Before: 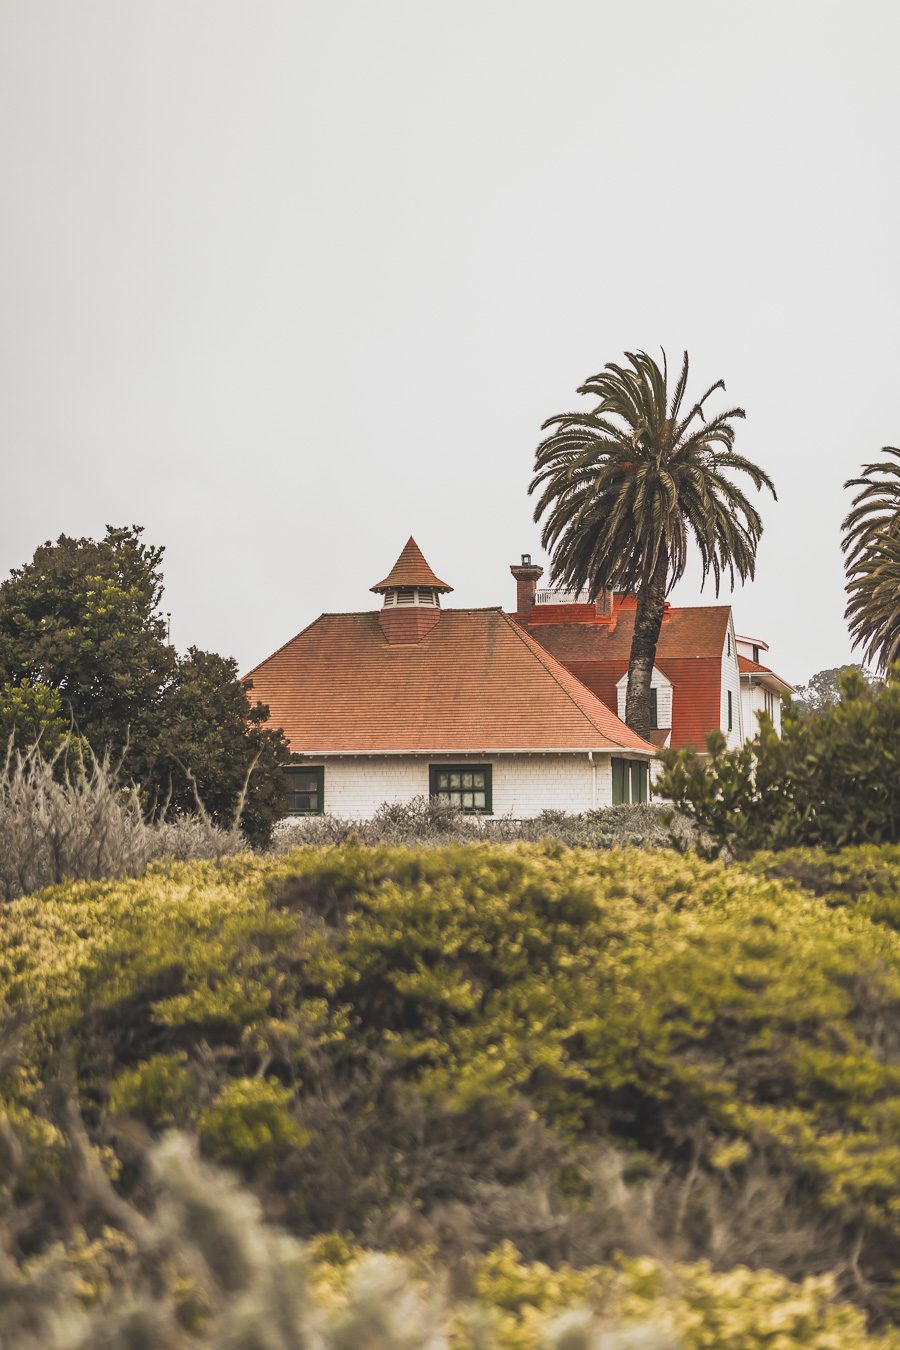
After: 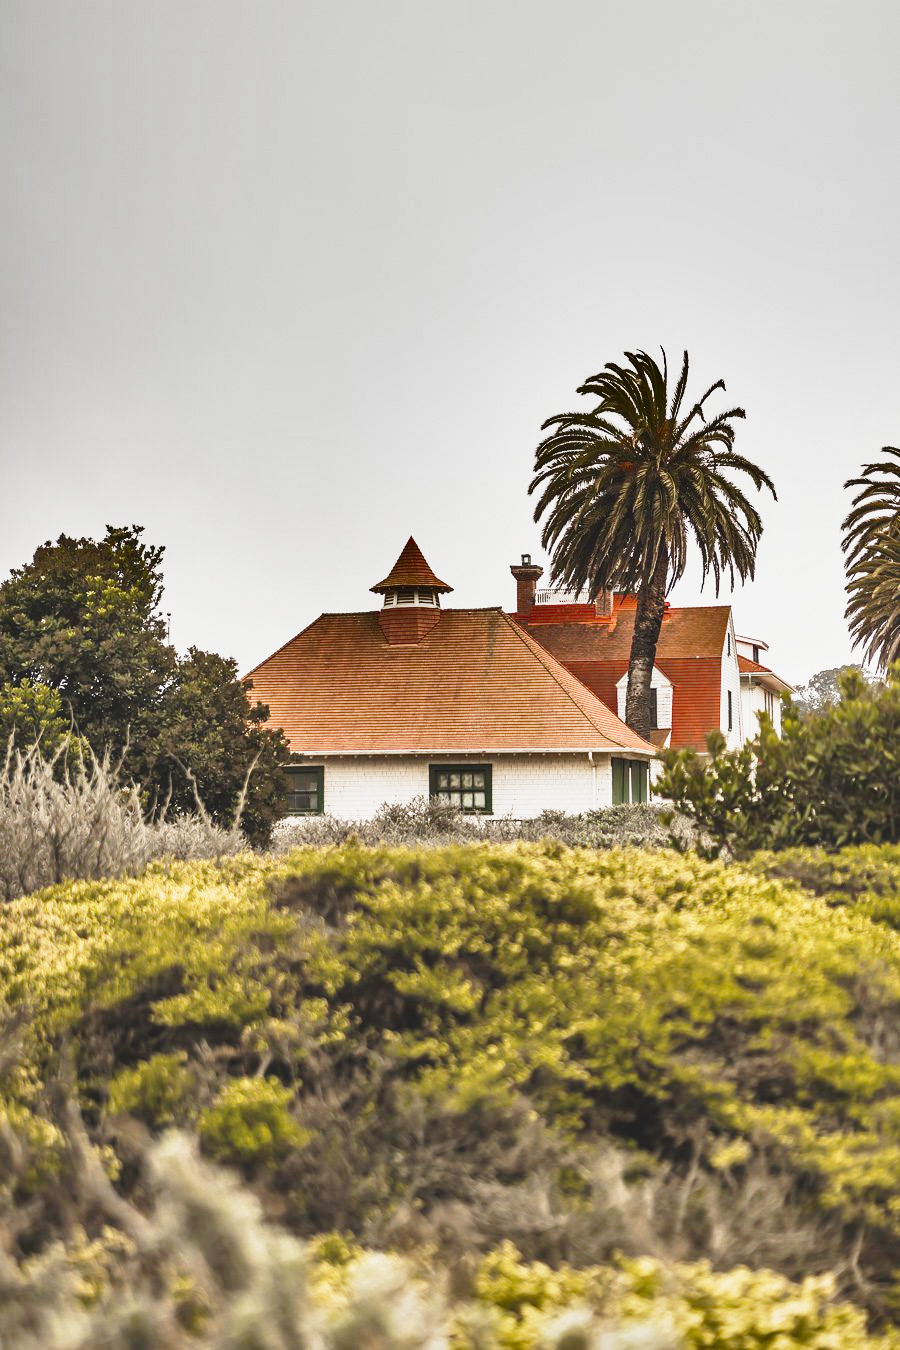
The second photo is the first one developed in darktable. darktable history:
base curve: curves: ch0 [(0, 0) (0.028, 0.03) (0.121, 0.232) (0.46, 0.748) (0.859, 0.968) (1, 1)], preserve colors none
shadows and highlights: shadows 20.9, highlights -81.68, soften with gaussian
